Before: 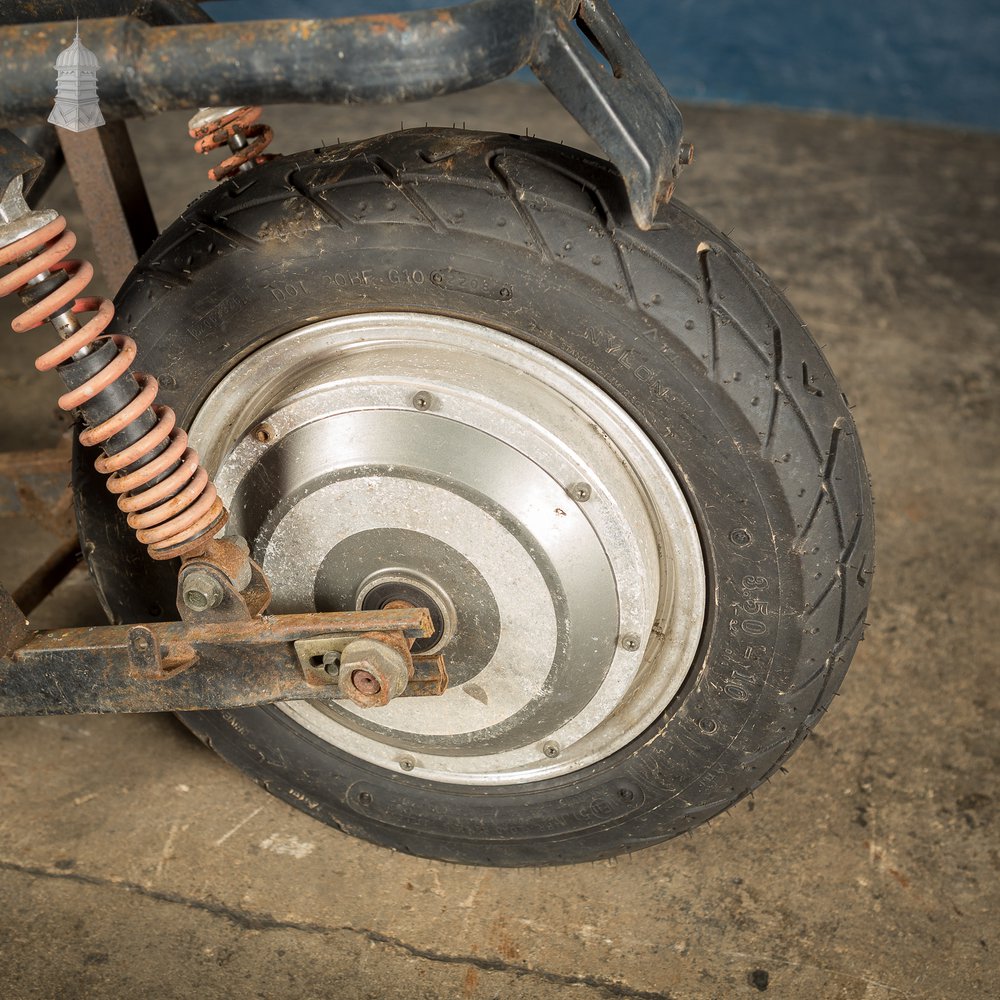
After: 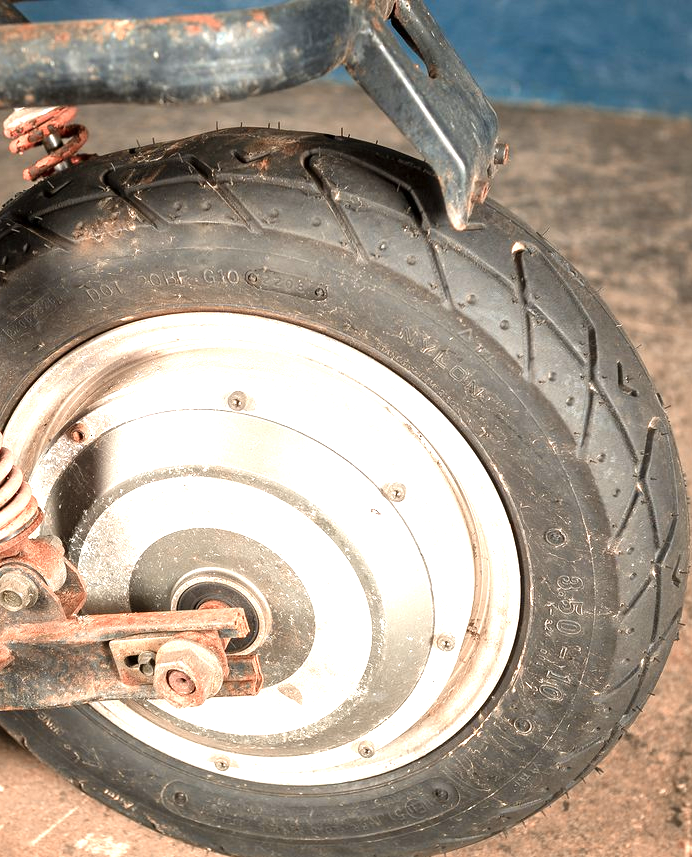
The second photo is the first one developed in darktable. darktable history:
levels: levels [0, 0.352, 0.703]
crop: left 18.547%, right 12.239%, bottom 14.253%
color zones: curves: ch2 [(0, 0.5) (0.084, 0.497) (0.323, 0.335) (0.4, 0.497) (1, 0.5)]
